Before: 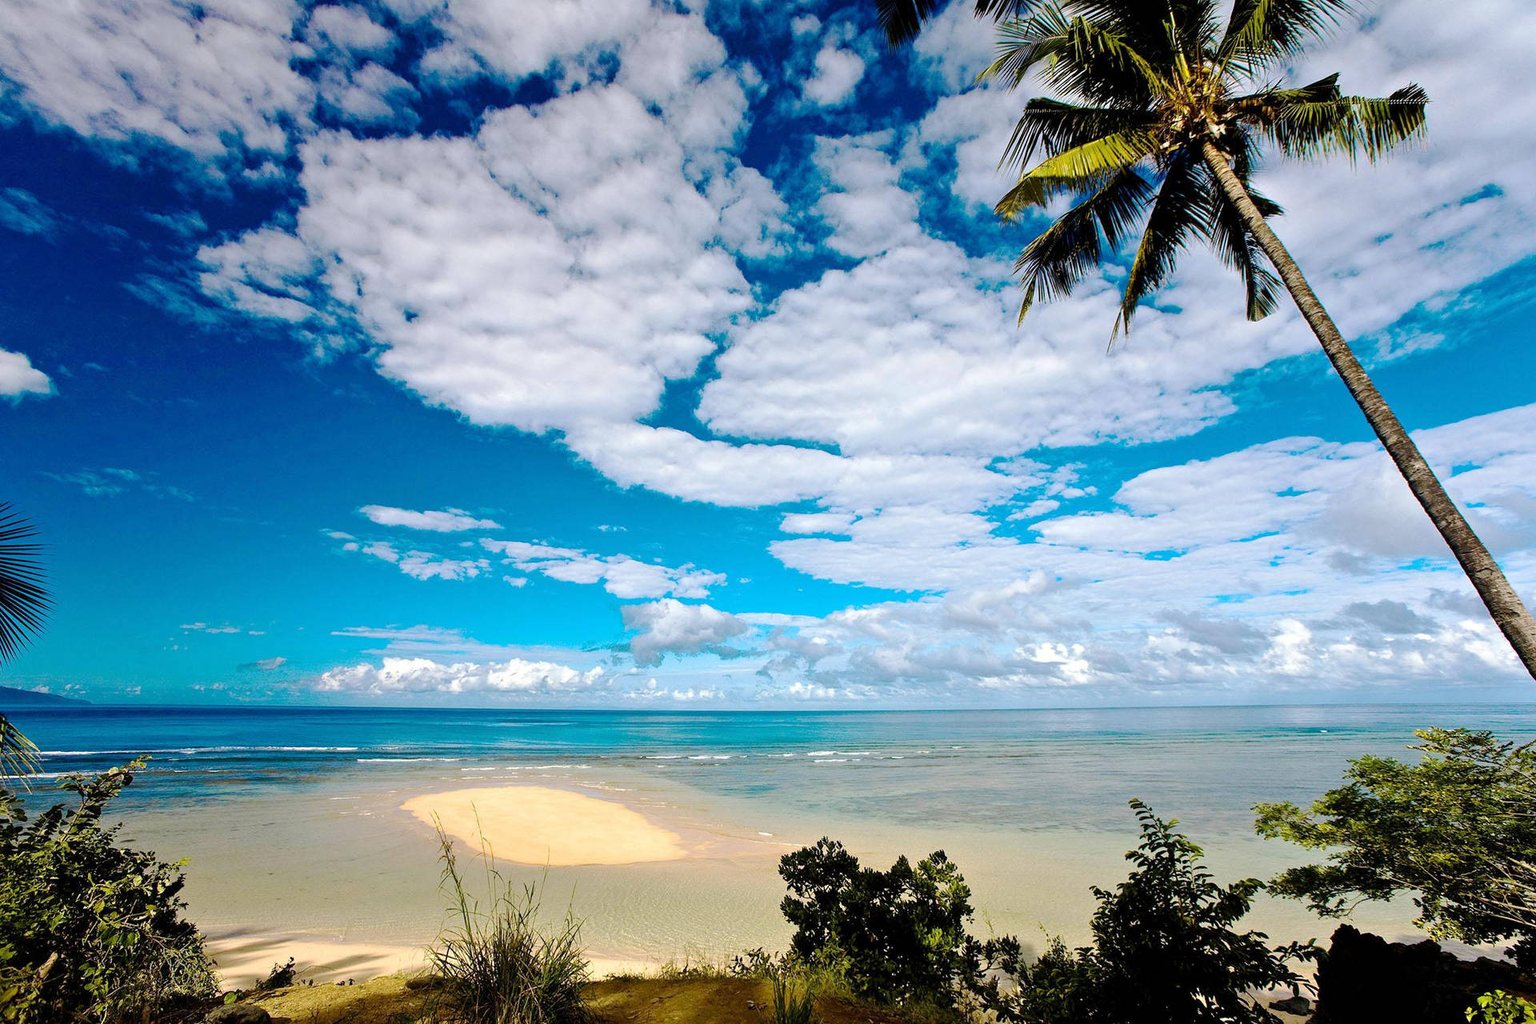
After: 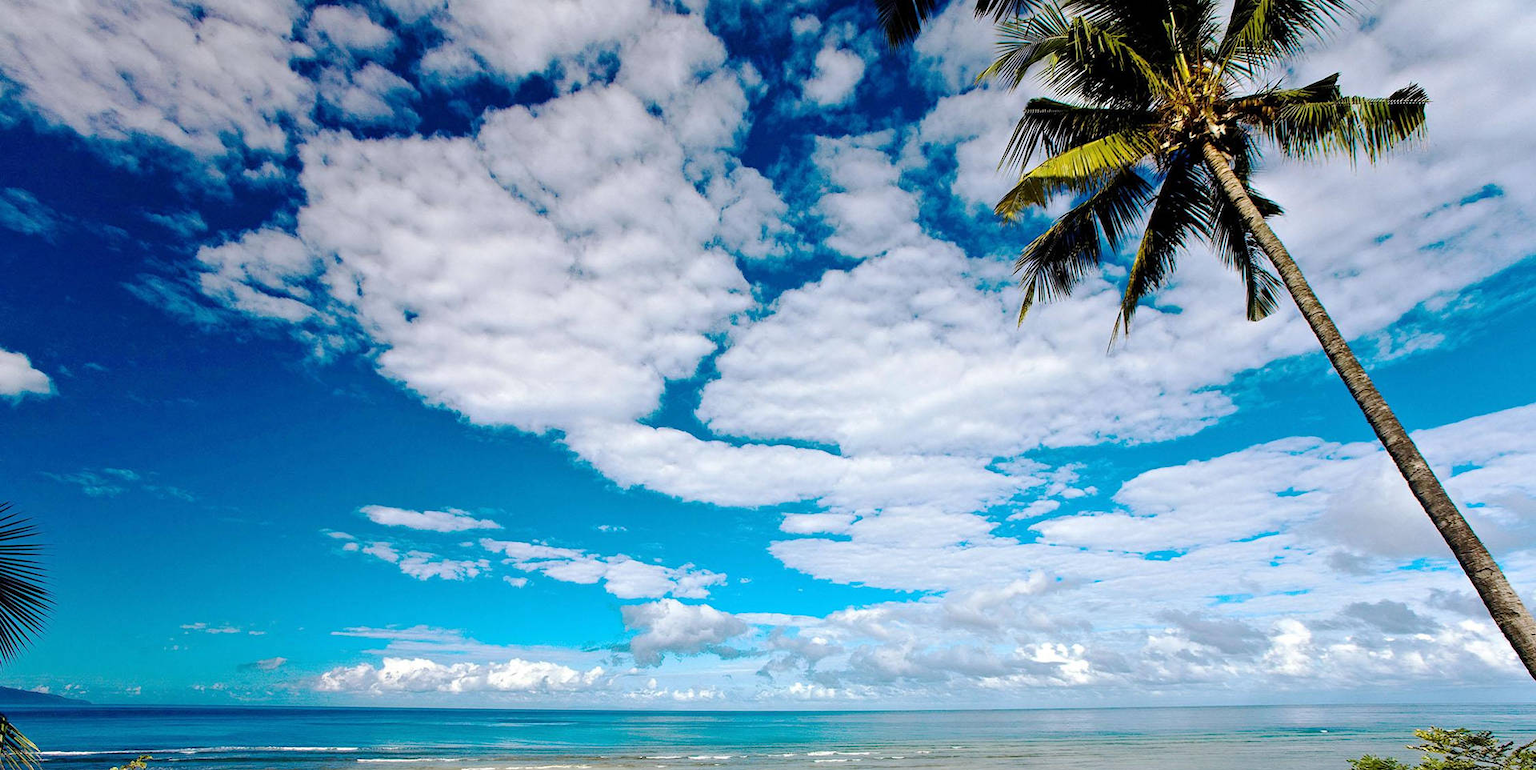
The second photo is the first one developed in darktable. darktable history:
crop: bottom 24.756%
